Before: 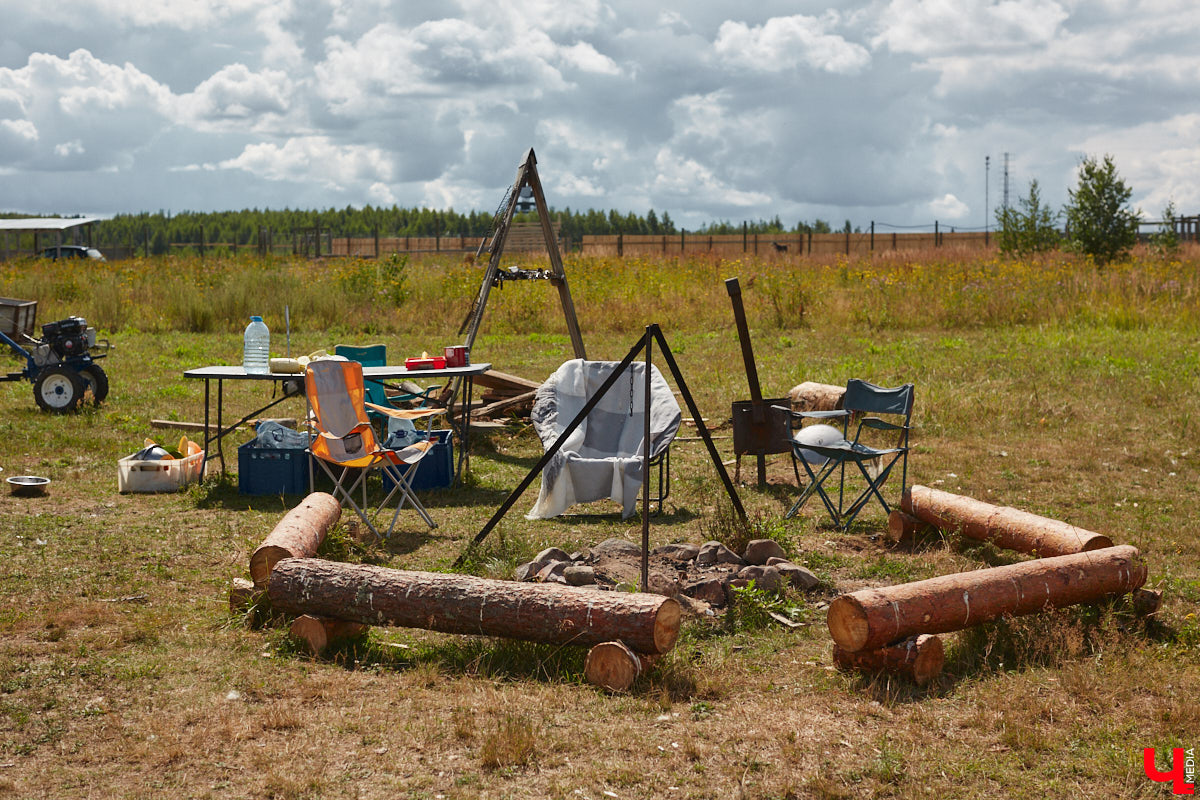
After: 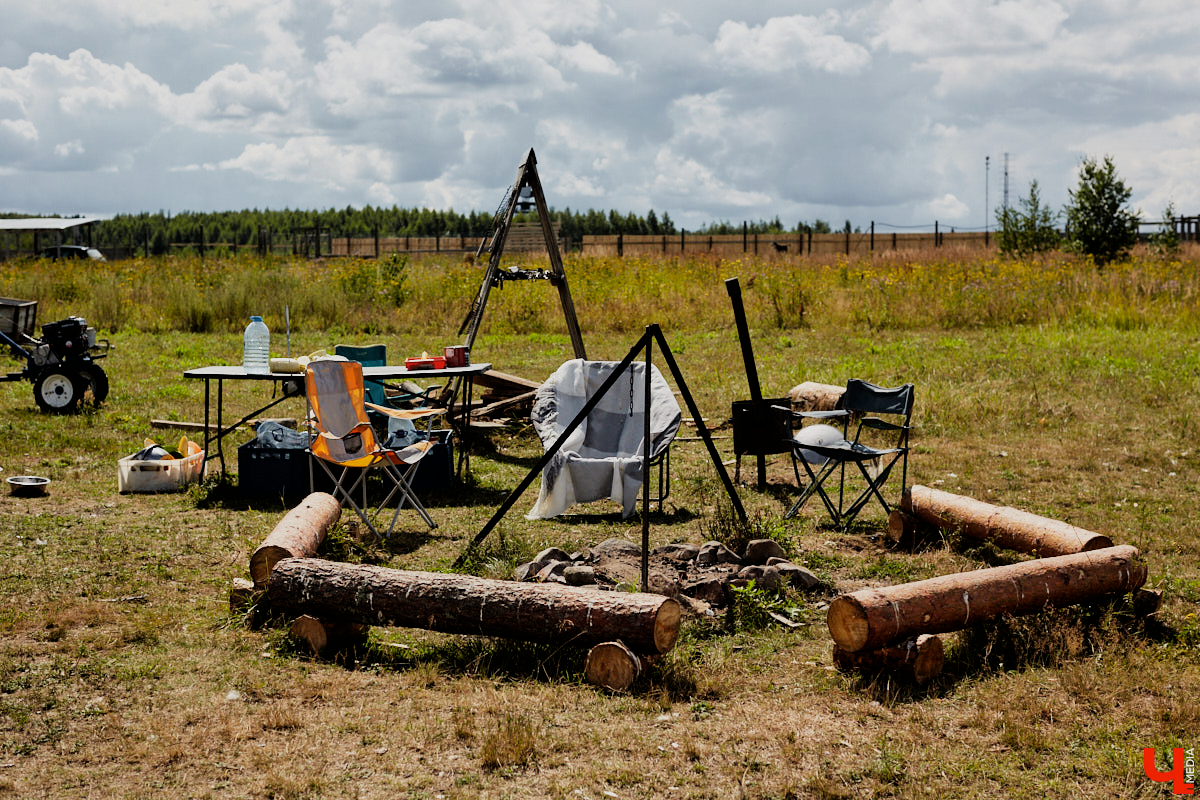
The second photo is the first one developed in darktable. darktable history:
filmic rgb: black relative exposure -5.14 EV, white relative exposure 3.98 EV, hardness 2.9, contrast 1.3, highlights saturation mix -31.16%
